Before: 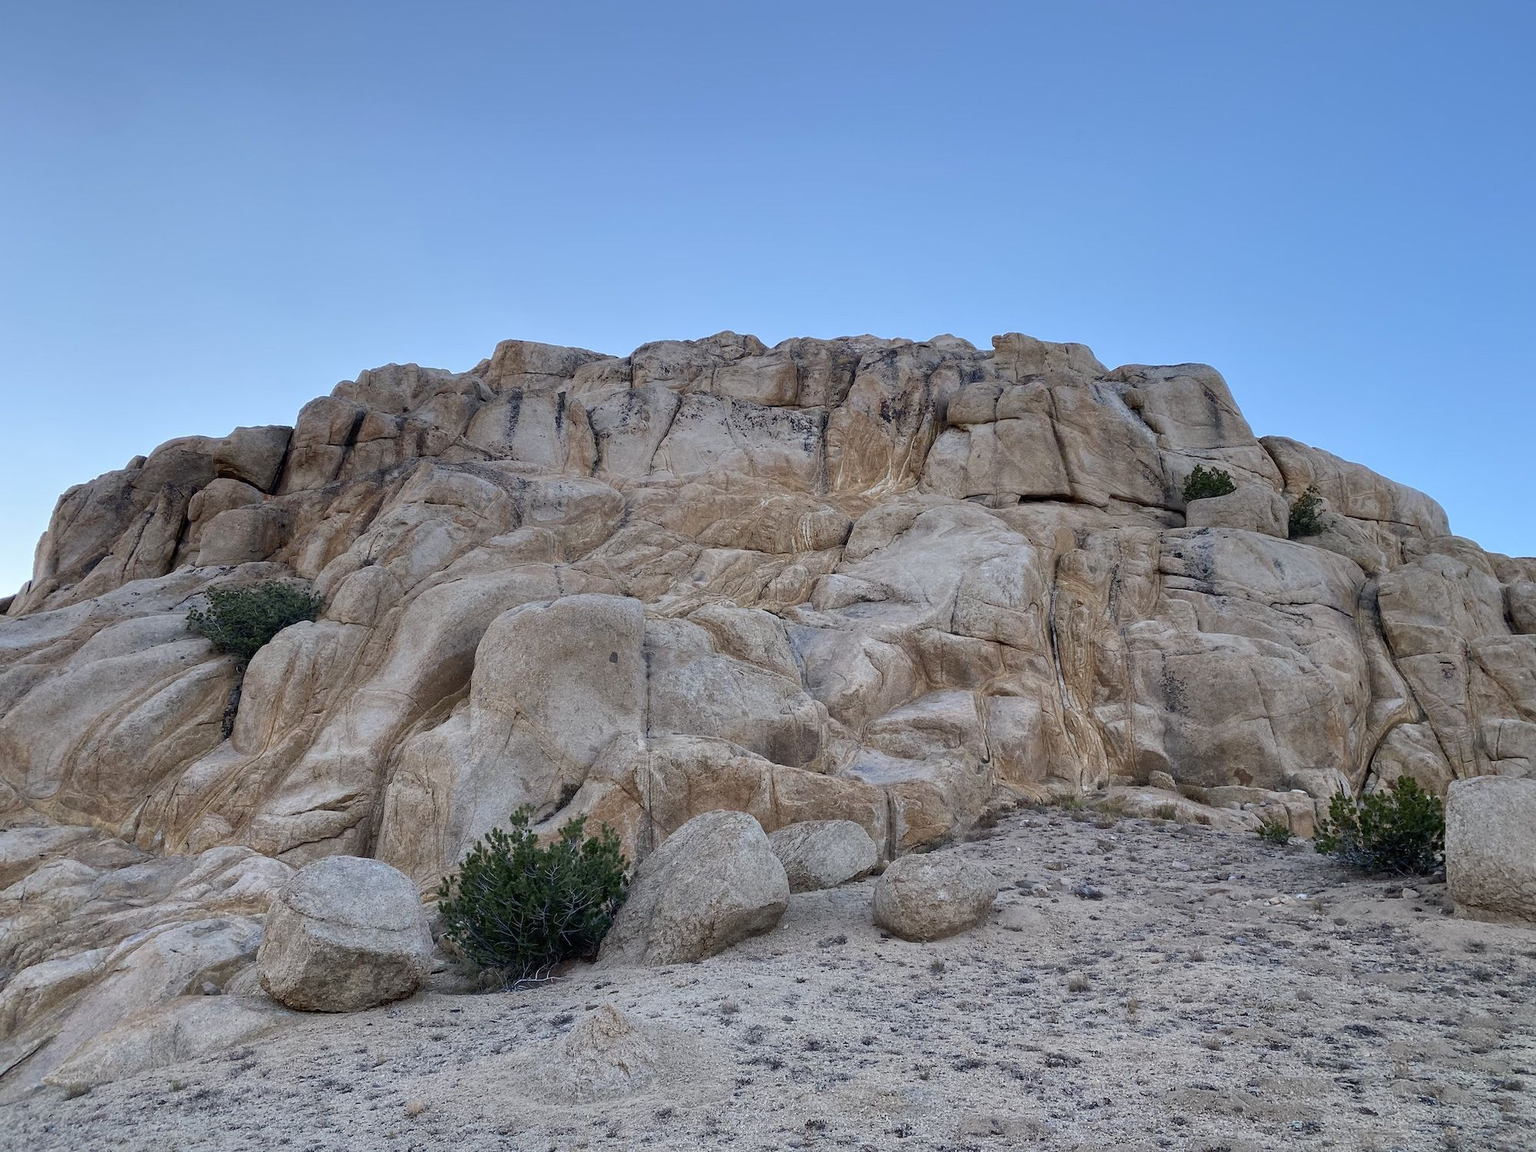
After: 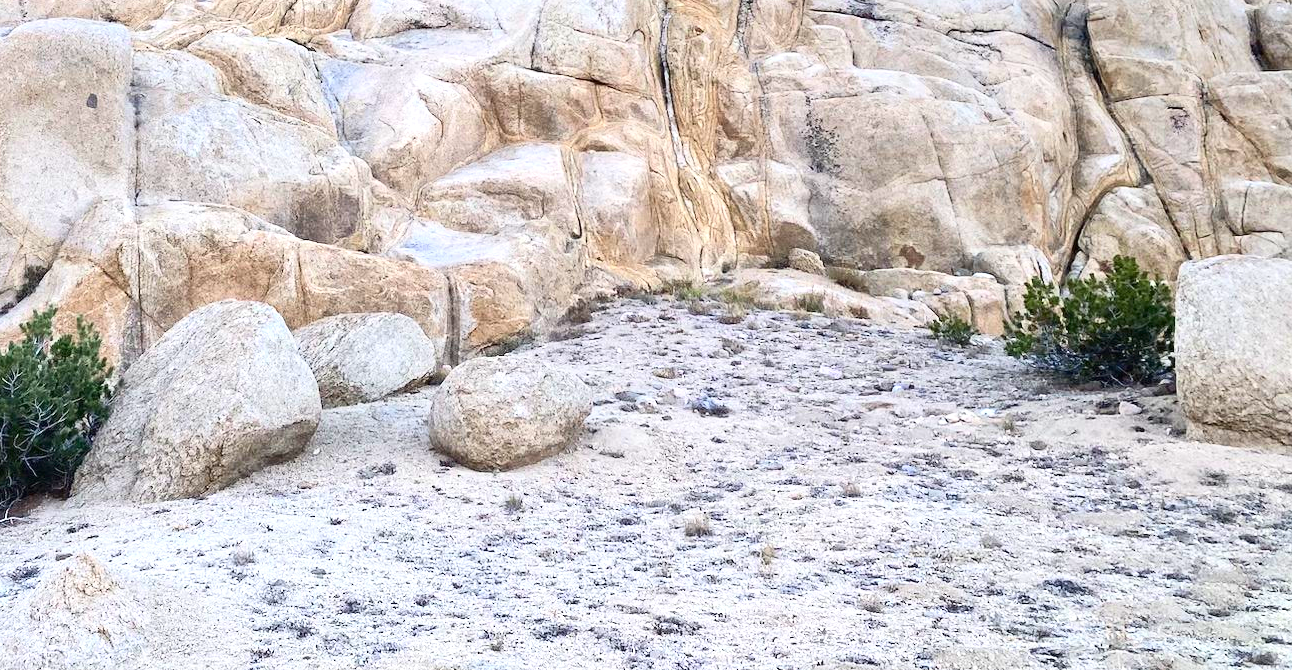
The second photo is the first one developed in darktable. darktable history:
exposure: black level correction 0, exposure 1.2 EV, compensate highlight preservation false
crop and rotate: left 35.392%, top 50.334%, bottom 4.988%
contrast brightness saturation: contrast 0.226, brightness 0.11, saturation 0.285
